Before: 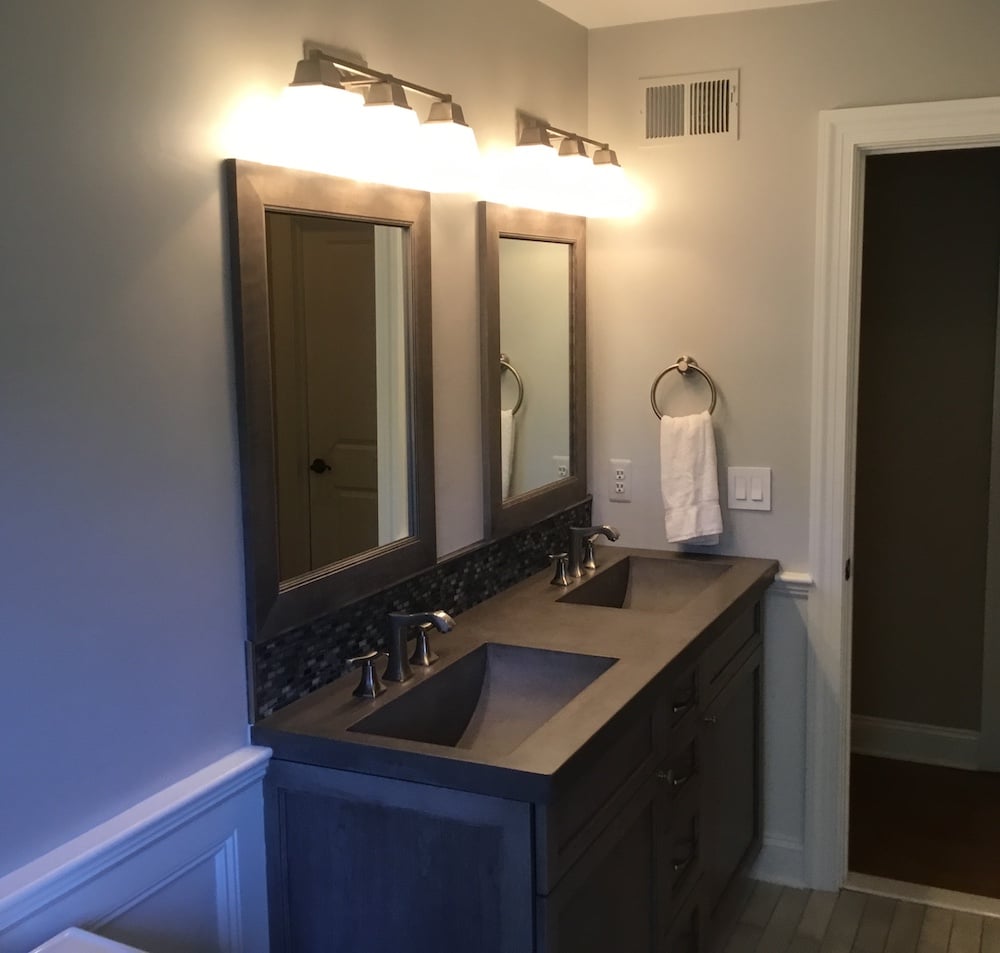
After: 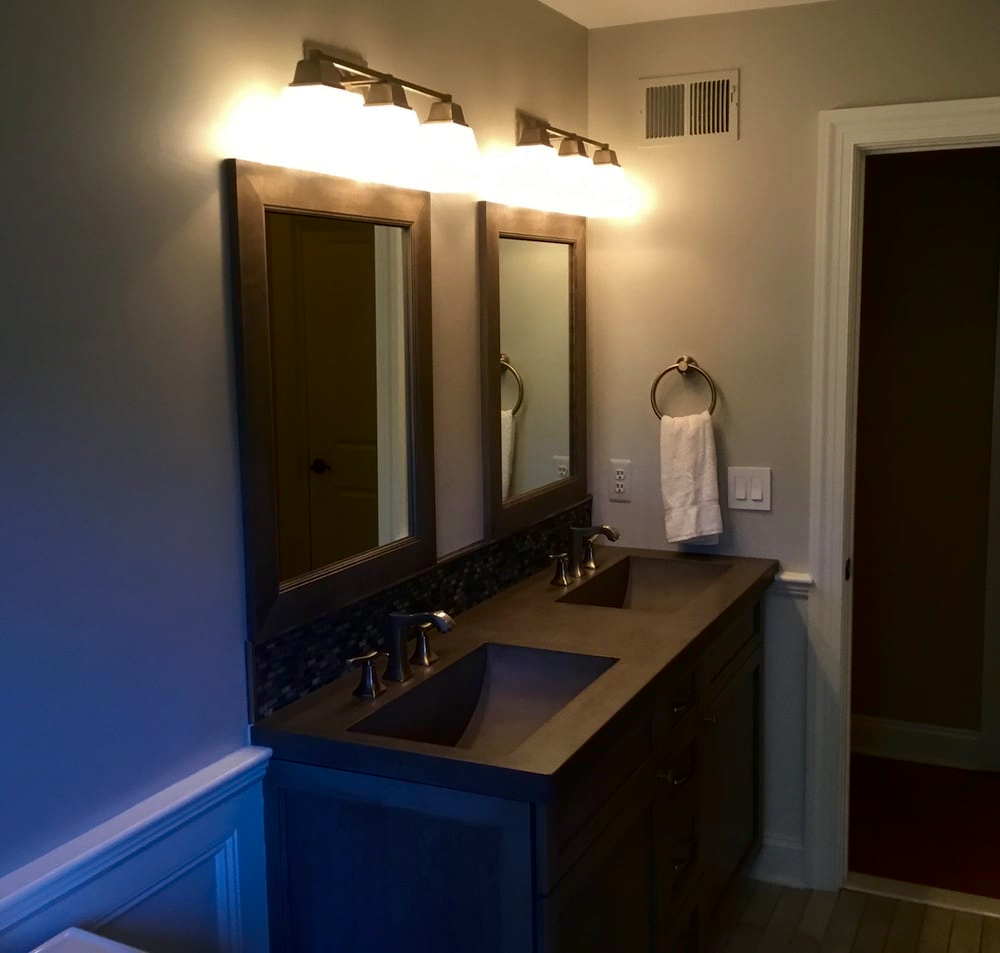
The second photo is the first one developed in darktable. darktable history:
contrast brightness saturation: brightness -0.255, saturation 0.204
